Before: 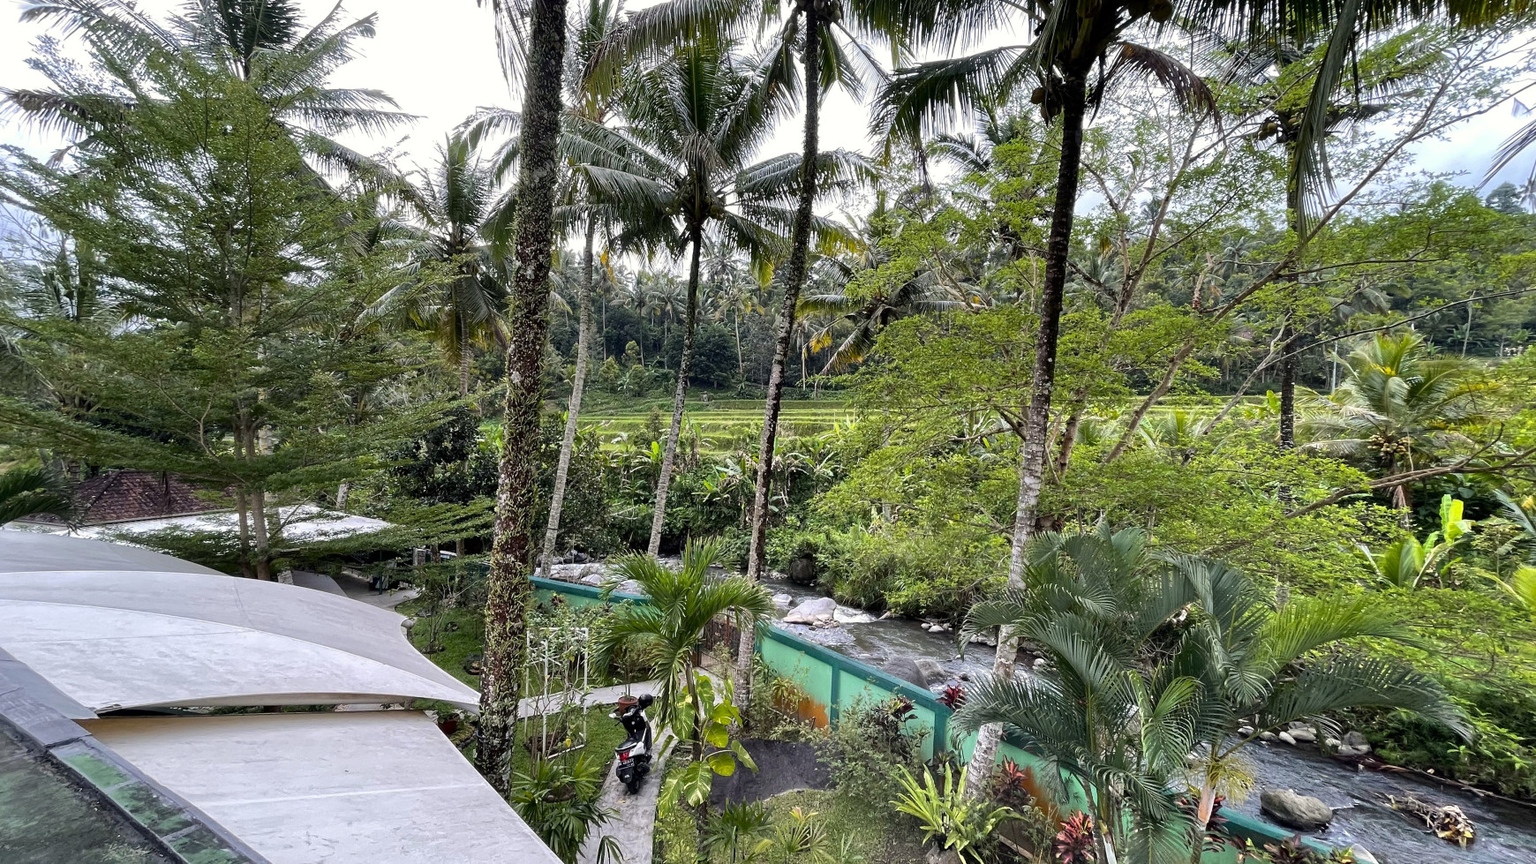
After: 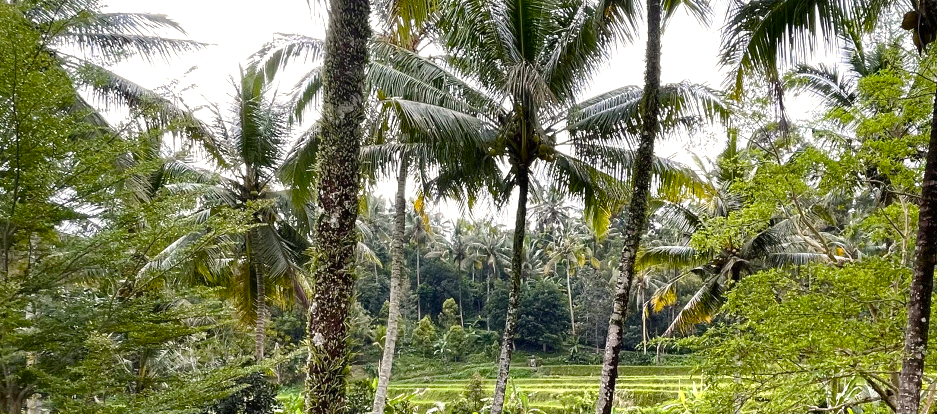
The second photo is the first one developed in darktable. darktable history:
white balance: red 0.976, blue 1.04
vignetting: brightness -0.233, saturation 0.141
exposure: black level correction 0, exposure 0.5 EV, compensate exposure bias true, compensate highlight preservation false
color balance rgb: perceptual saturation grading › global saturation 20%, perceptual saturation grading › highlights -25%, perceptual saturation grading › shadows 50%
crop: left 15.306%, top 9.065%, right 30.789%, bottom 48.638%
color calibration: x 0.329, y 0.345, temperature 5633 K
